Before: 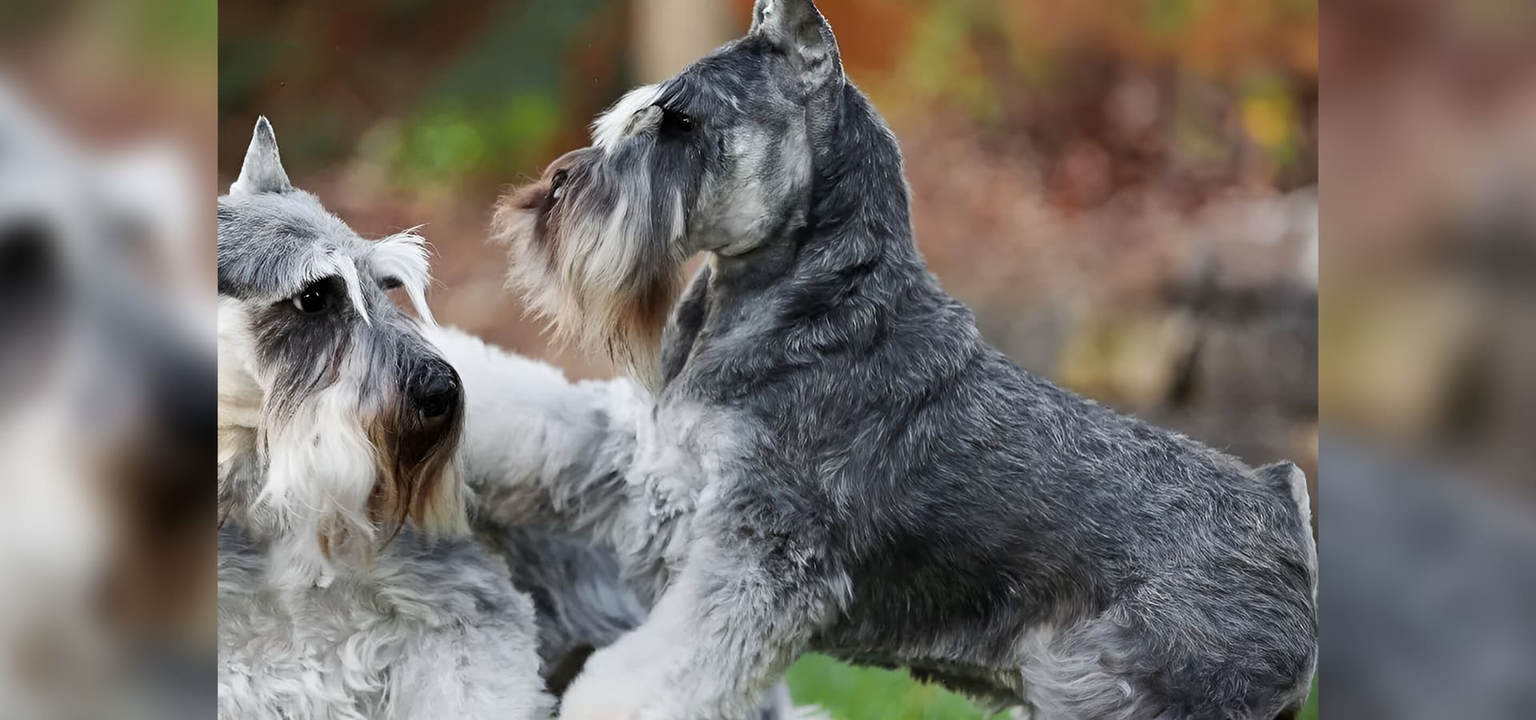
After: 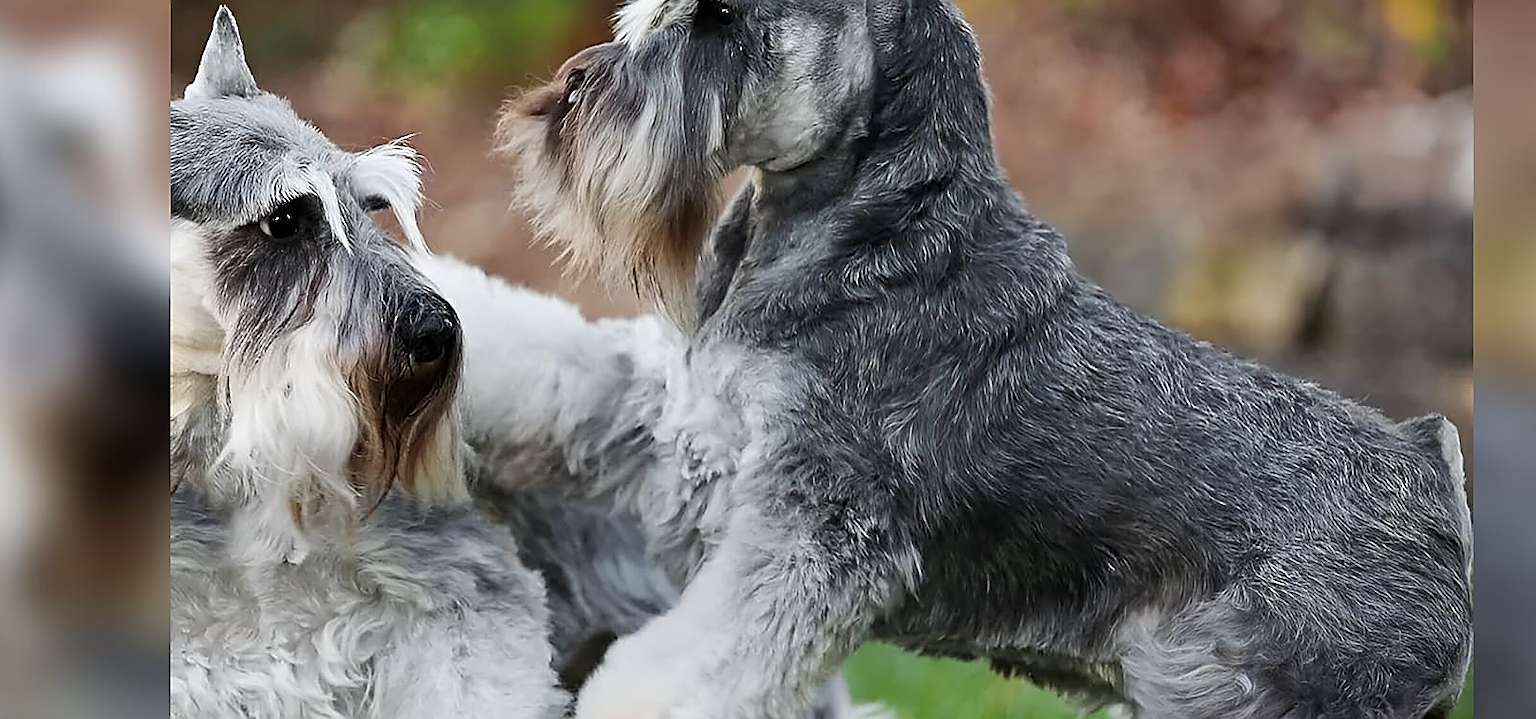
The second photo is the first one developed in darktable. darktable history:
crop and rotate: left 4.842%, top 15.51%, right 10.668%
sharpen: radius 1.4, amount 1.25, threshold 0.7
